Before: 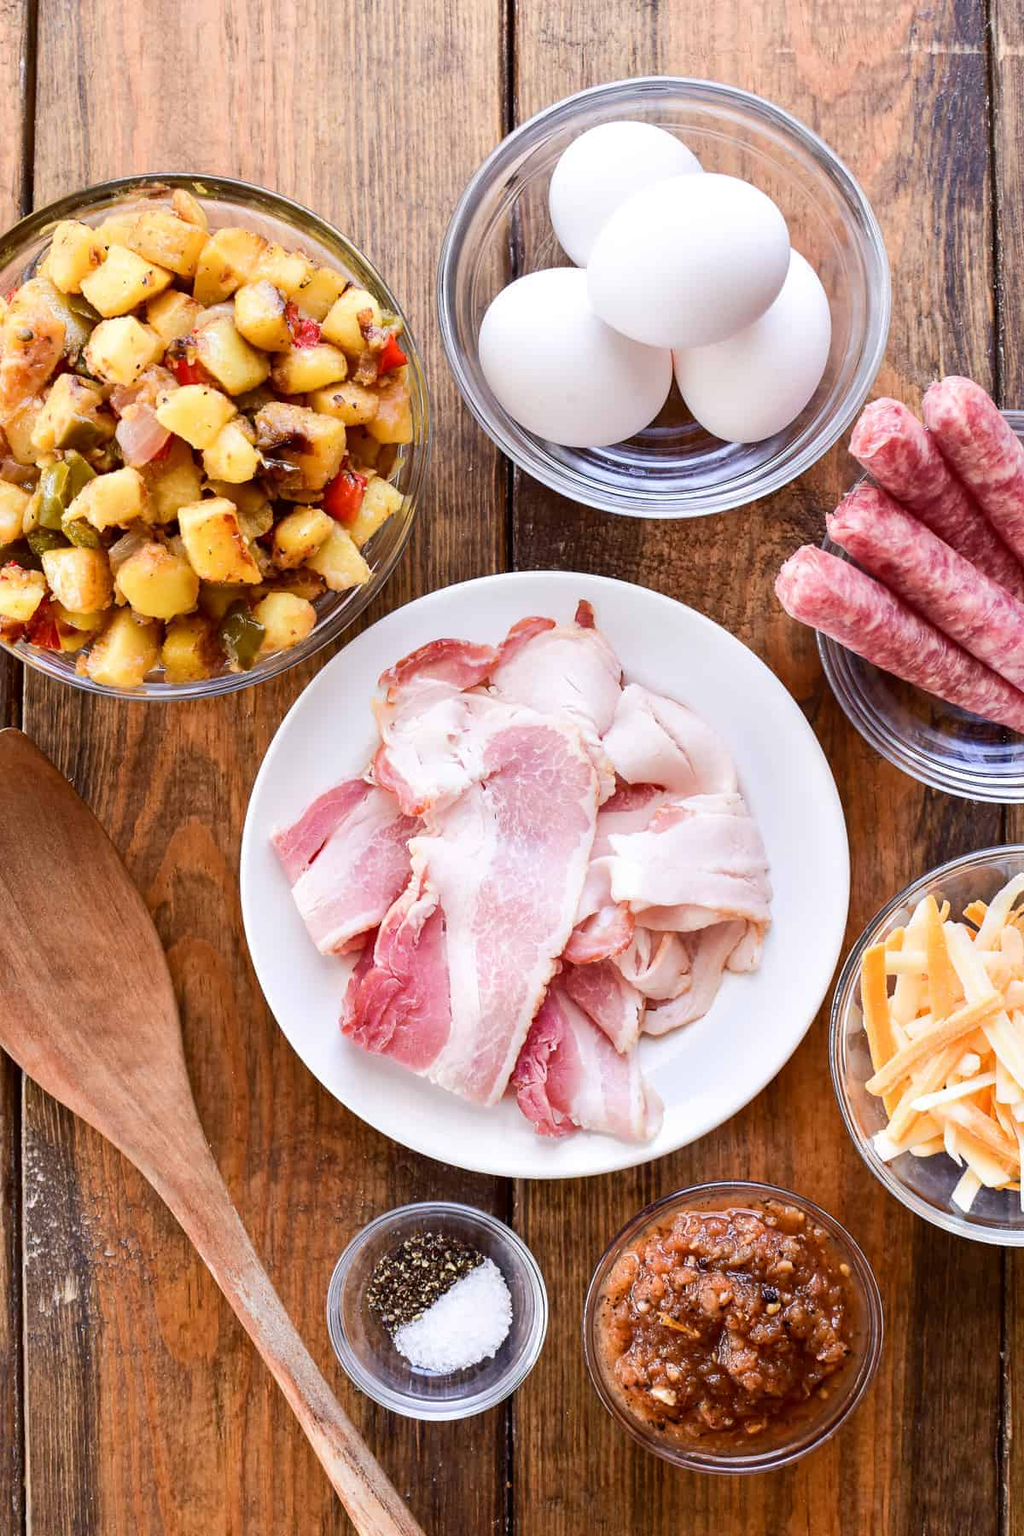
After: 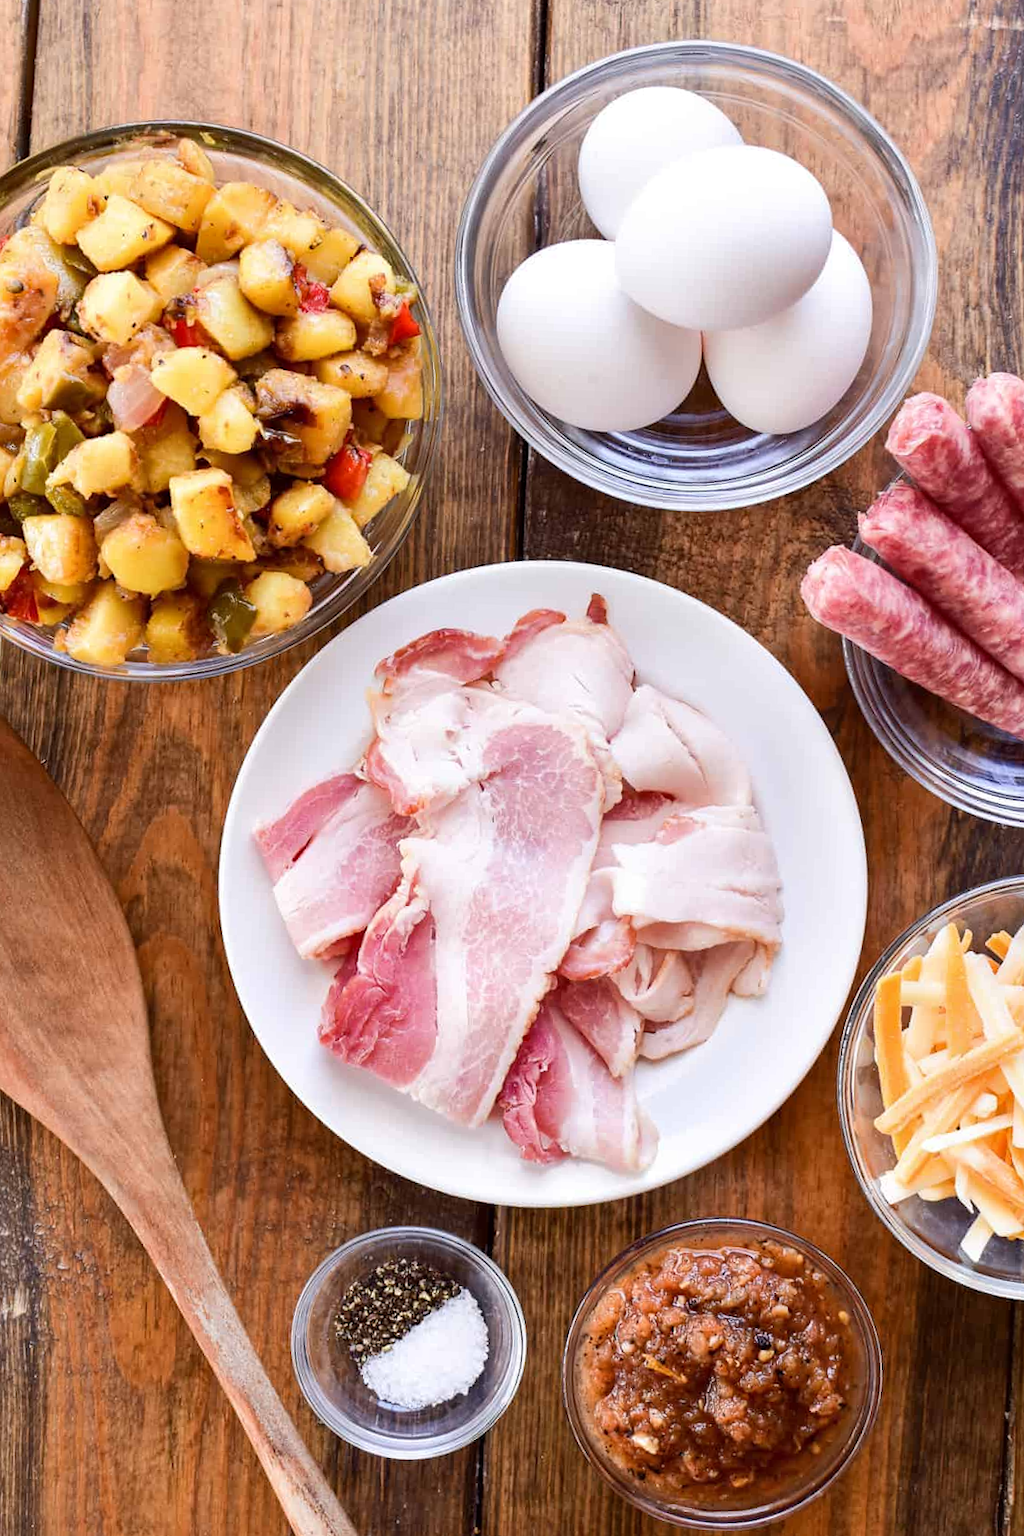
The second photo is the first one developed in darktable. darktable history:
shadows and highlights: shadows 20.62, highlights -19.7, highlights color adjustment 0.749%, soften with gaussian
crop and rotate: angle -2.47°
